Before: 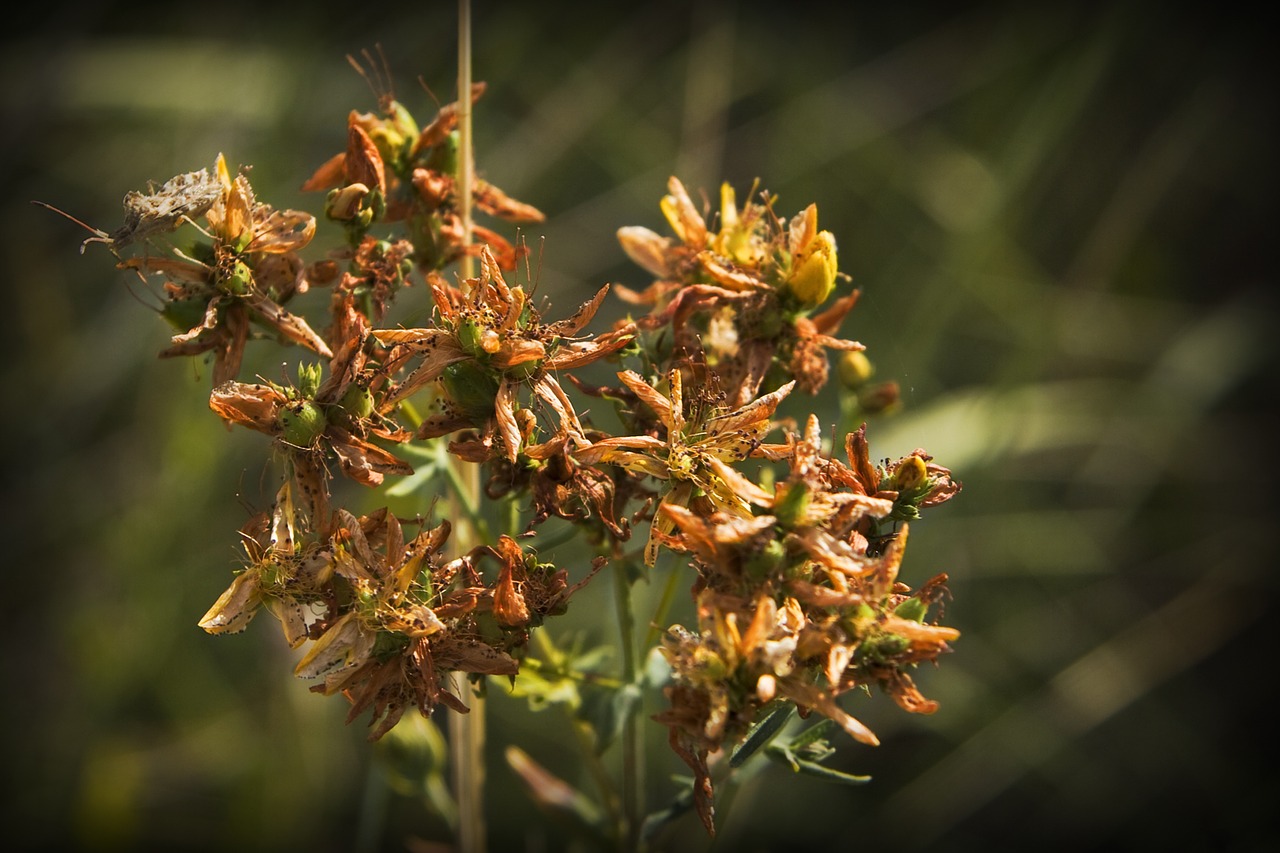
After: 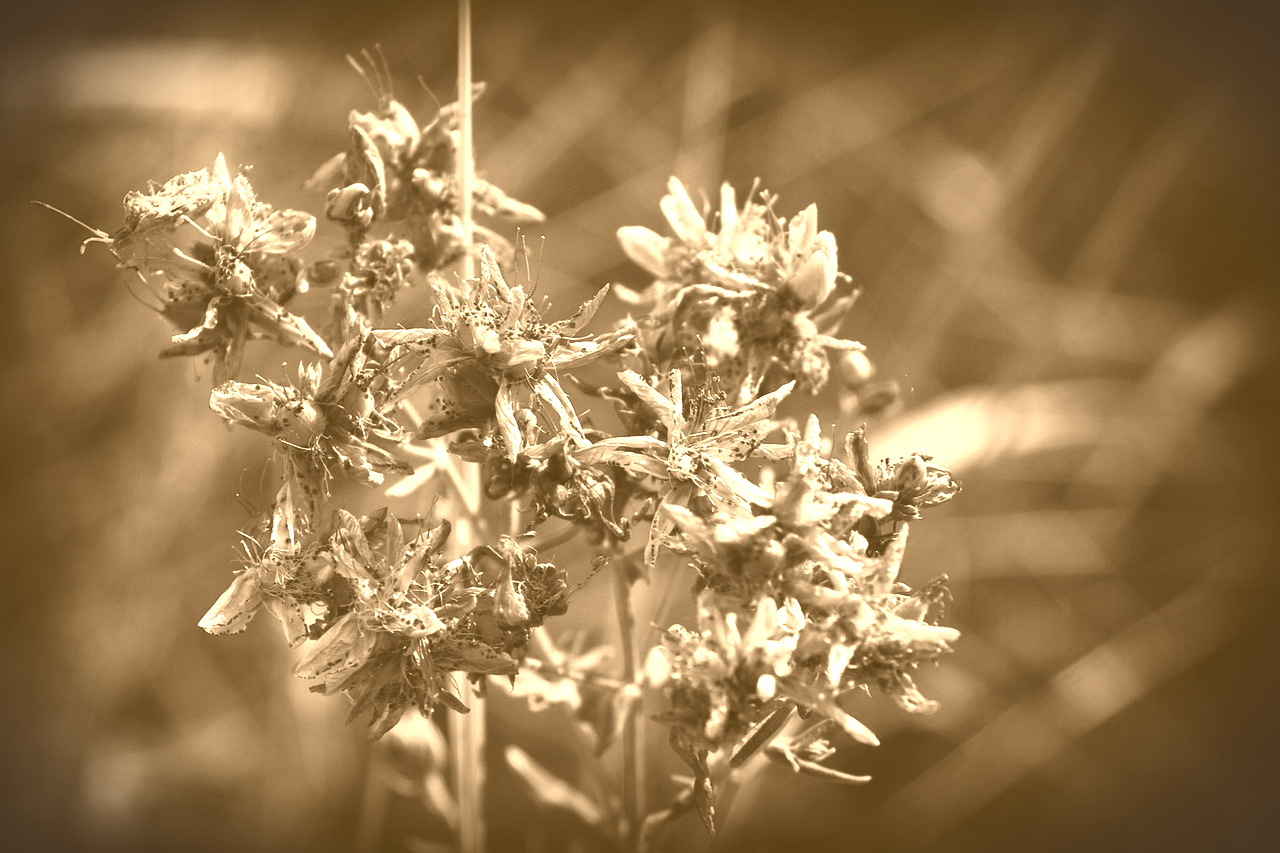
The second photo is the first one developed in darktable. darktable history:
colorize: hue 28.8°, source mix 100%
tone curve: curves: ch0 [(0.003, 0) (0.066, 0.031) (0.163, 0.112) (0.264, 0.238) (0.395, 0.408) (0.517, 0.56) (0.684, 0.734) (0.791, 0.814) (1, 1)]; ch1 [(0, 0) (0.164, 0.115) (0.337, 0.332) (0.39, 0.398) (0.464, 0.461) (0.501, 0.5) (0.507, 0.5) (0.534, 0.532) (0.577, 0.59) (0.652, 0.681) (0.733, 0.749) (0.811, 0.796) (1, 1)]; ch2 [(0, 0) (0.337, 0.382) (0.464, 0.476) (0.501, 0.5) (0.527, 0.54) (0.551, 0.565) (0.6, 0.59) (0.687, 0.675) (1, 1)], color space Lab, independent channels, preserve colors none
vignetting: fall-off start 100%, brightness -0.282, width/height ratio 1.31
